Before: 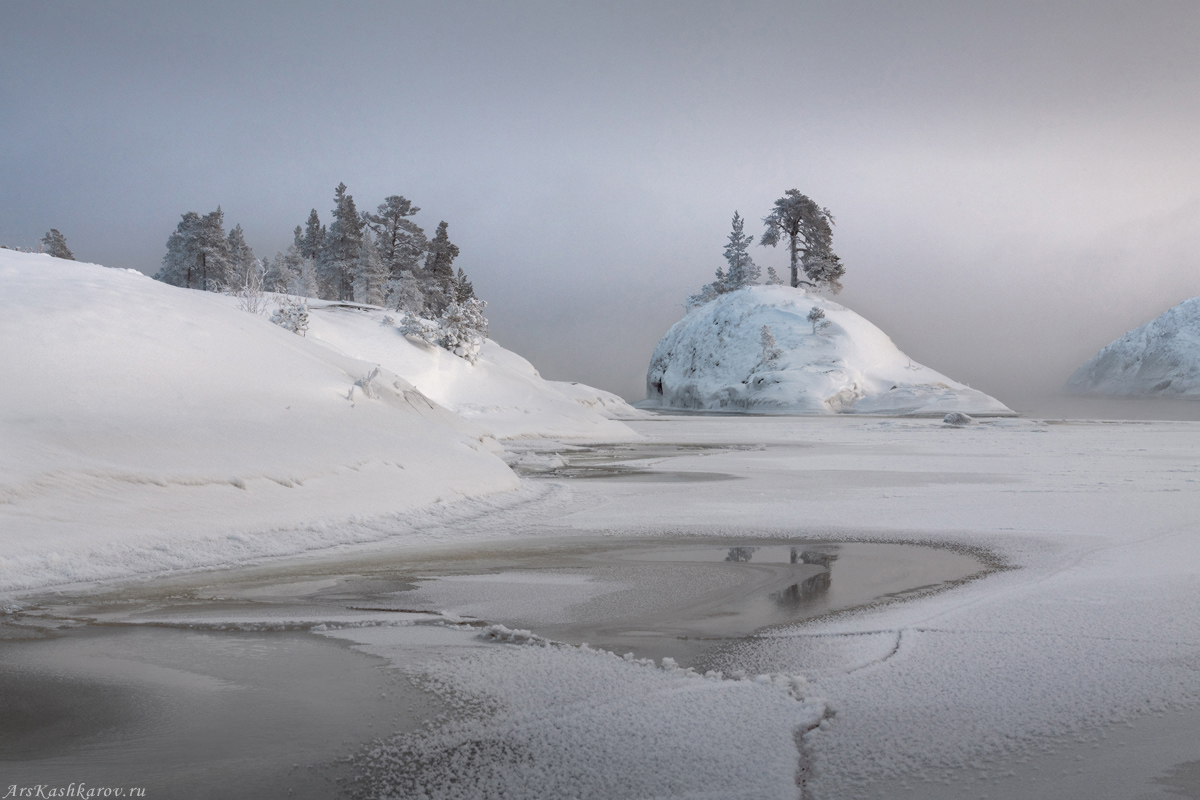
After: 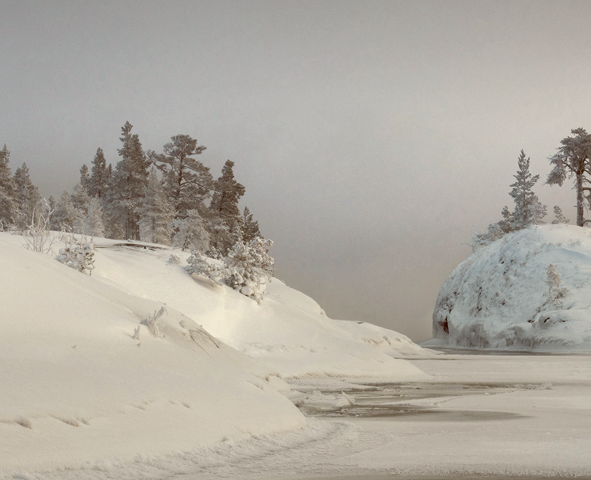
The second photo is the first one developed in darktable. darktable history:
tone equalizer: on, module defaults
crop: left 17.835%, top 7.675%, right 32.881%, bottom 32.213%
color balance: lift [1.001, 1.007, 1, 0.993], gamma [1.023, 1.026, 1.01, 0.974], gain [0.964, 1.059, 1.073, 0.927]
